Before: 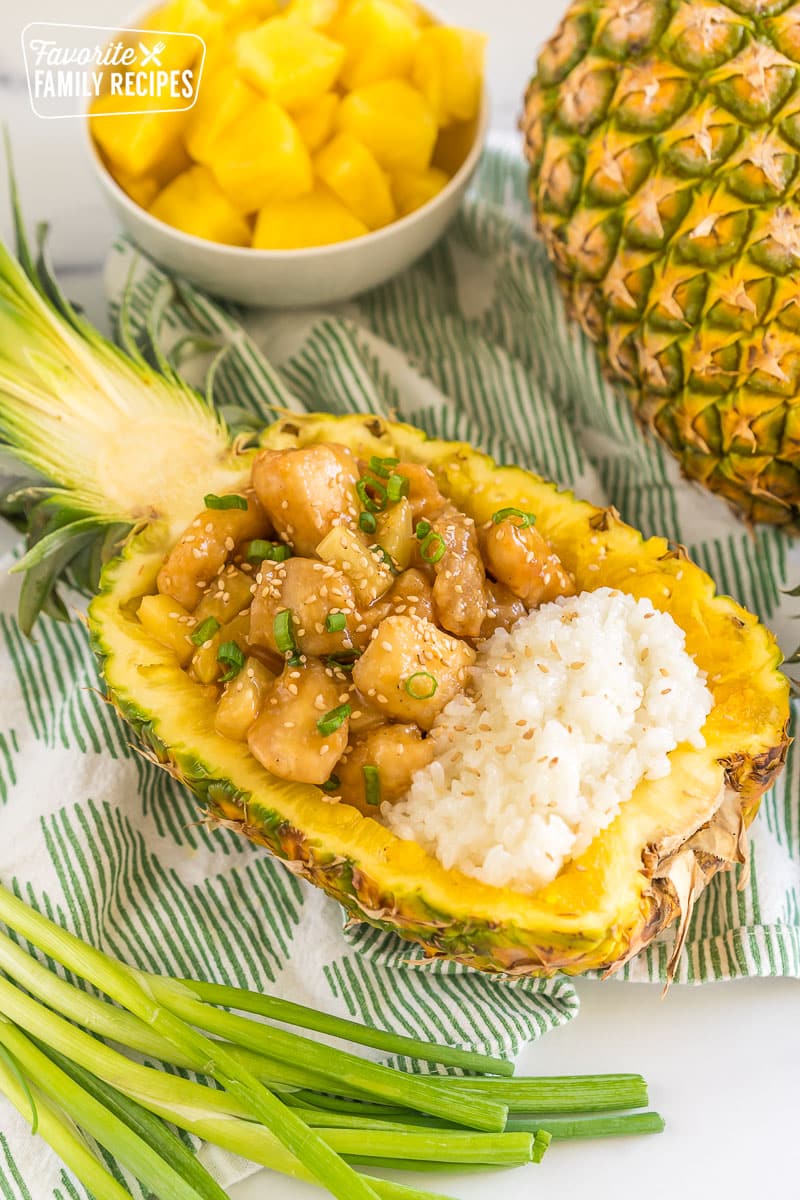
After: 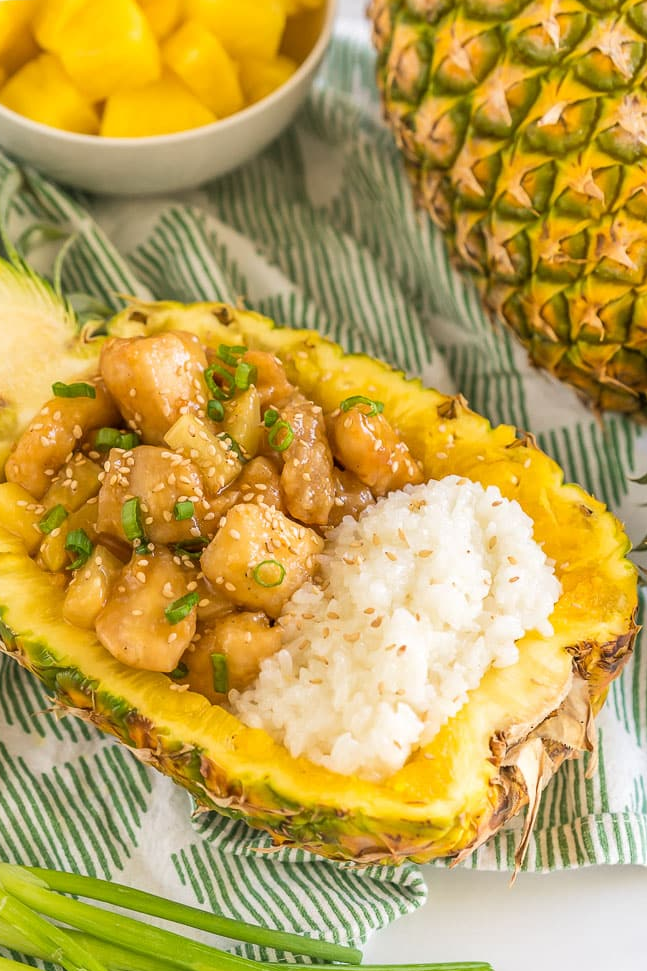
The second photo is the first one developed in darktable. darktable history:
crop: left 19.032%, top 9.338%, right 0.001%, bottom 9.707%
